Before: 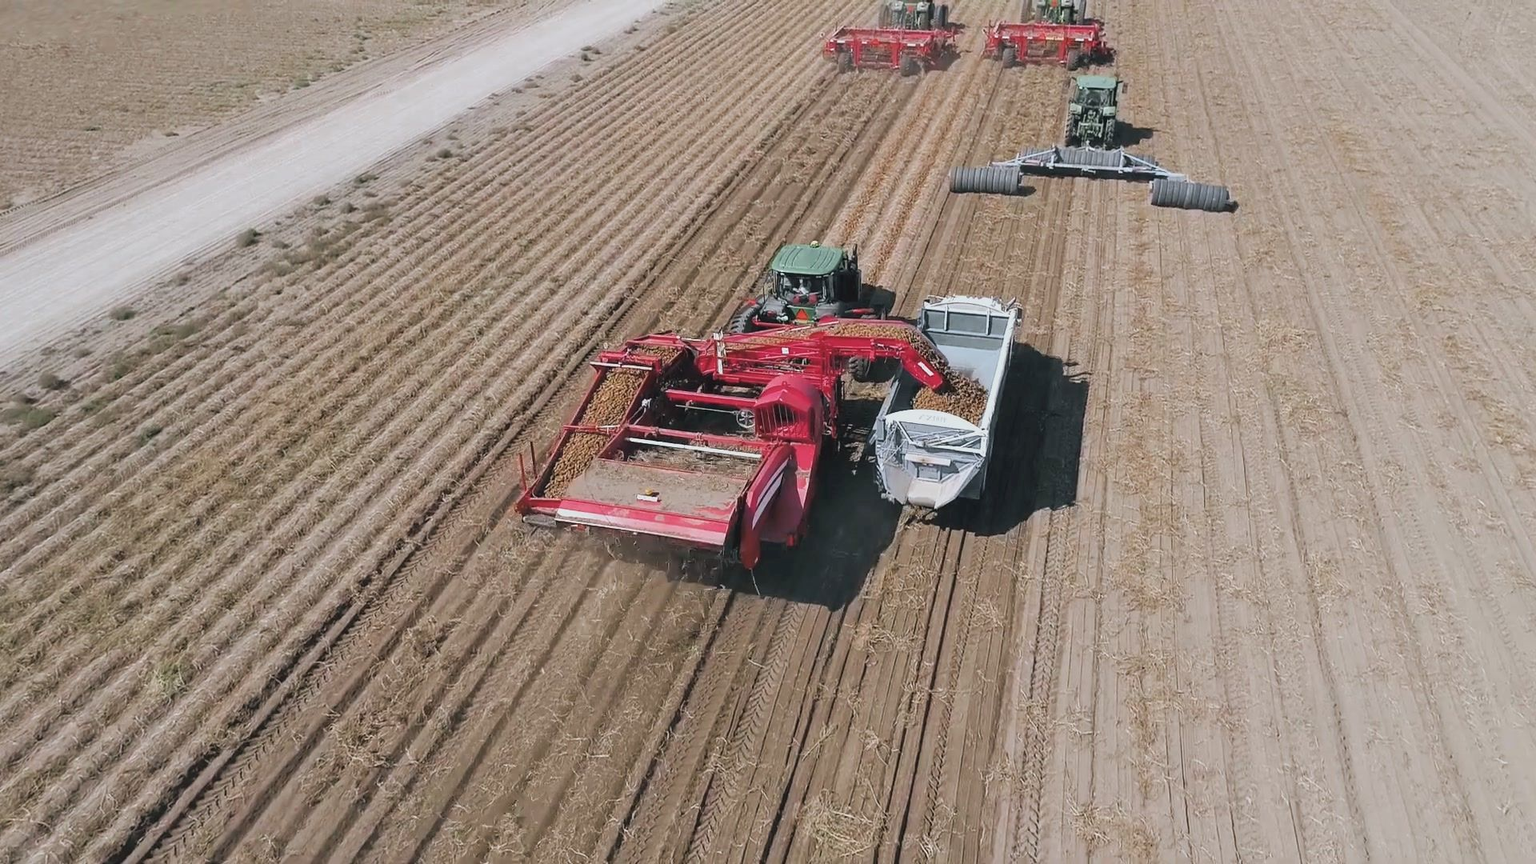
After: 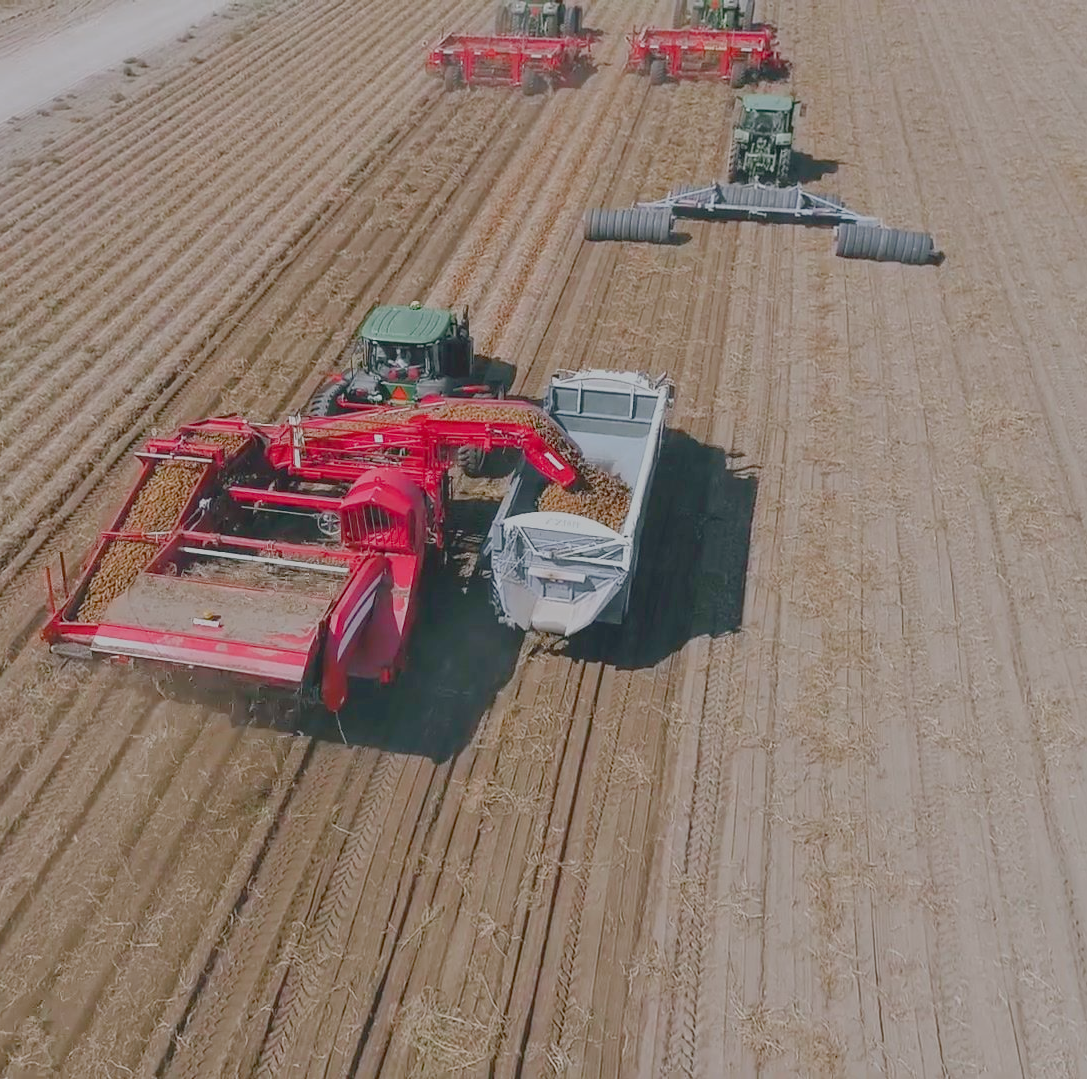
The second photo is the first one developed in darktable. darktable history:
color balance rgb: shadows lift › chroma 1%, shadows lift › hue 113°, highlights gain › chroma 0.2%, highlights gain › hue 333°, perceptual saturation grading › global saturation 20%, perceptual saturation grading › highlights -50%, perceptual saturation grading › shadows 25%, contrast -30%
crop: left 31.458%, top 0%, right 11.876%
